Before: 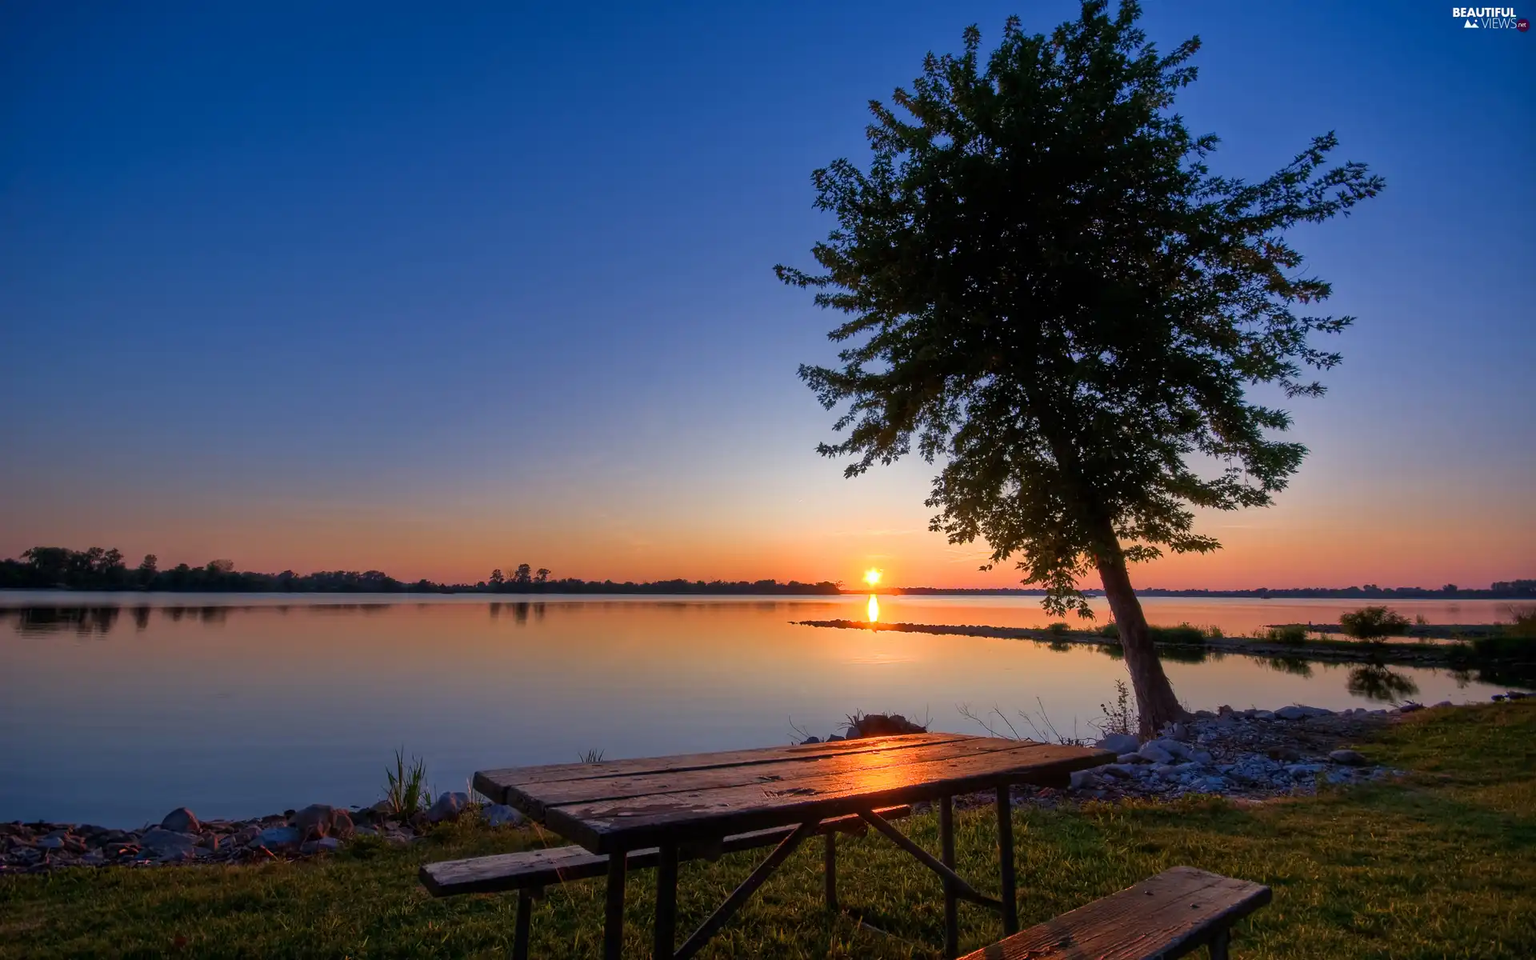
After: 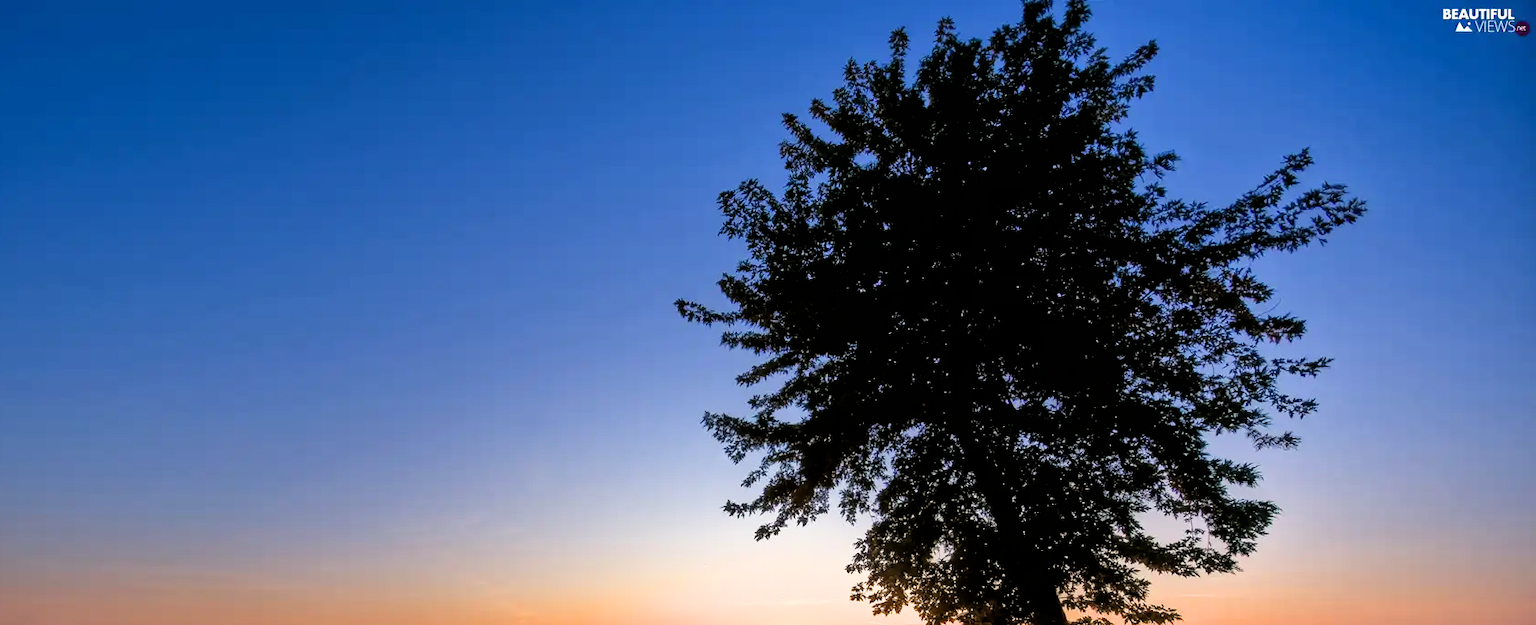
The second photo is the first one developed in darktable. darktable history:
crop and rotate: left 11.538%, bottom 42.323%
filmic rgb: black relative exposure -4.91 EV, white relative exposure 2.84 EV, hardness 3.7
exposure: exposure 0.493 EV, compensate highlight preservation false
